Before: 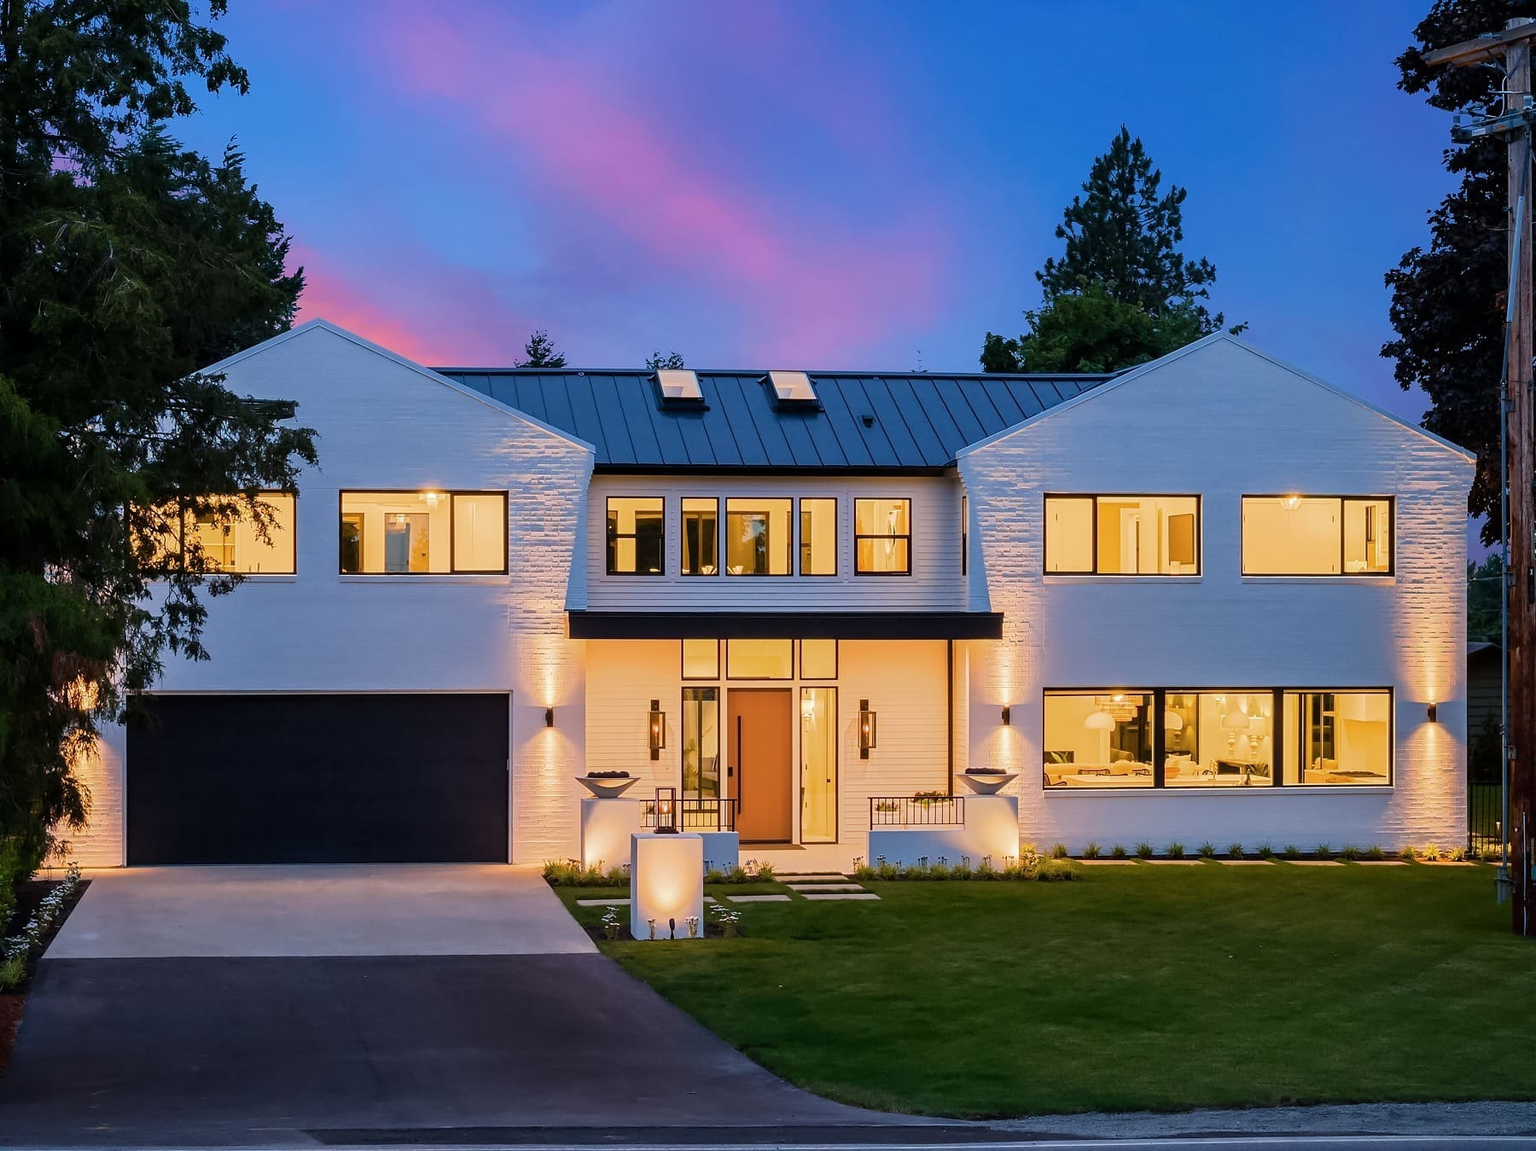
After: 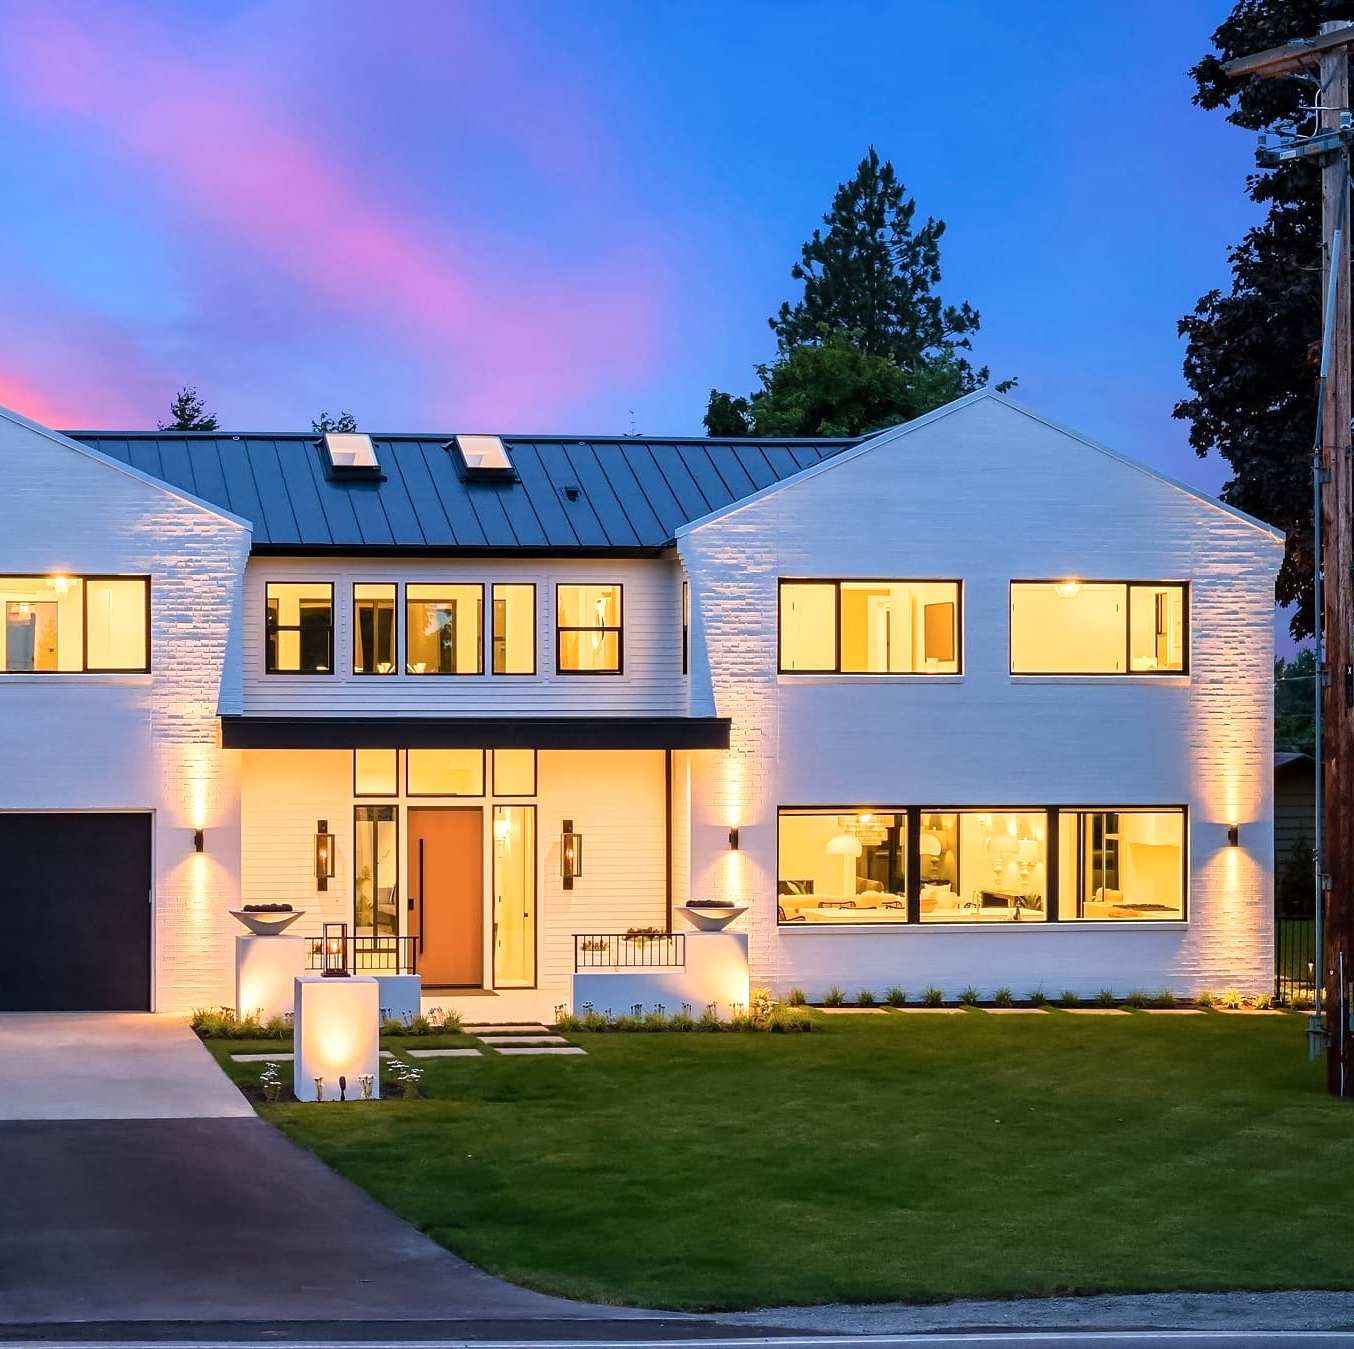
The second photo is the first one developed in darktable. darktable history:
exposure: exposure 0.527 EV, compensate highlight preservation false
crop and rotate: left 24.73%
